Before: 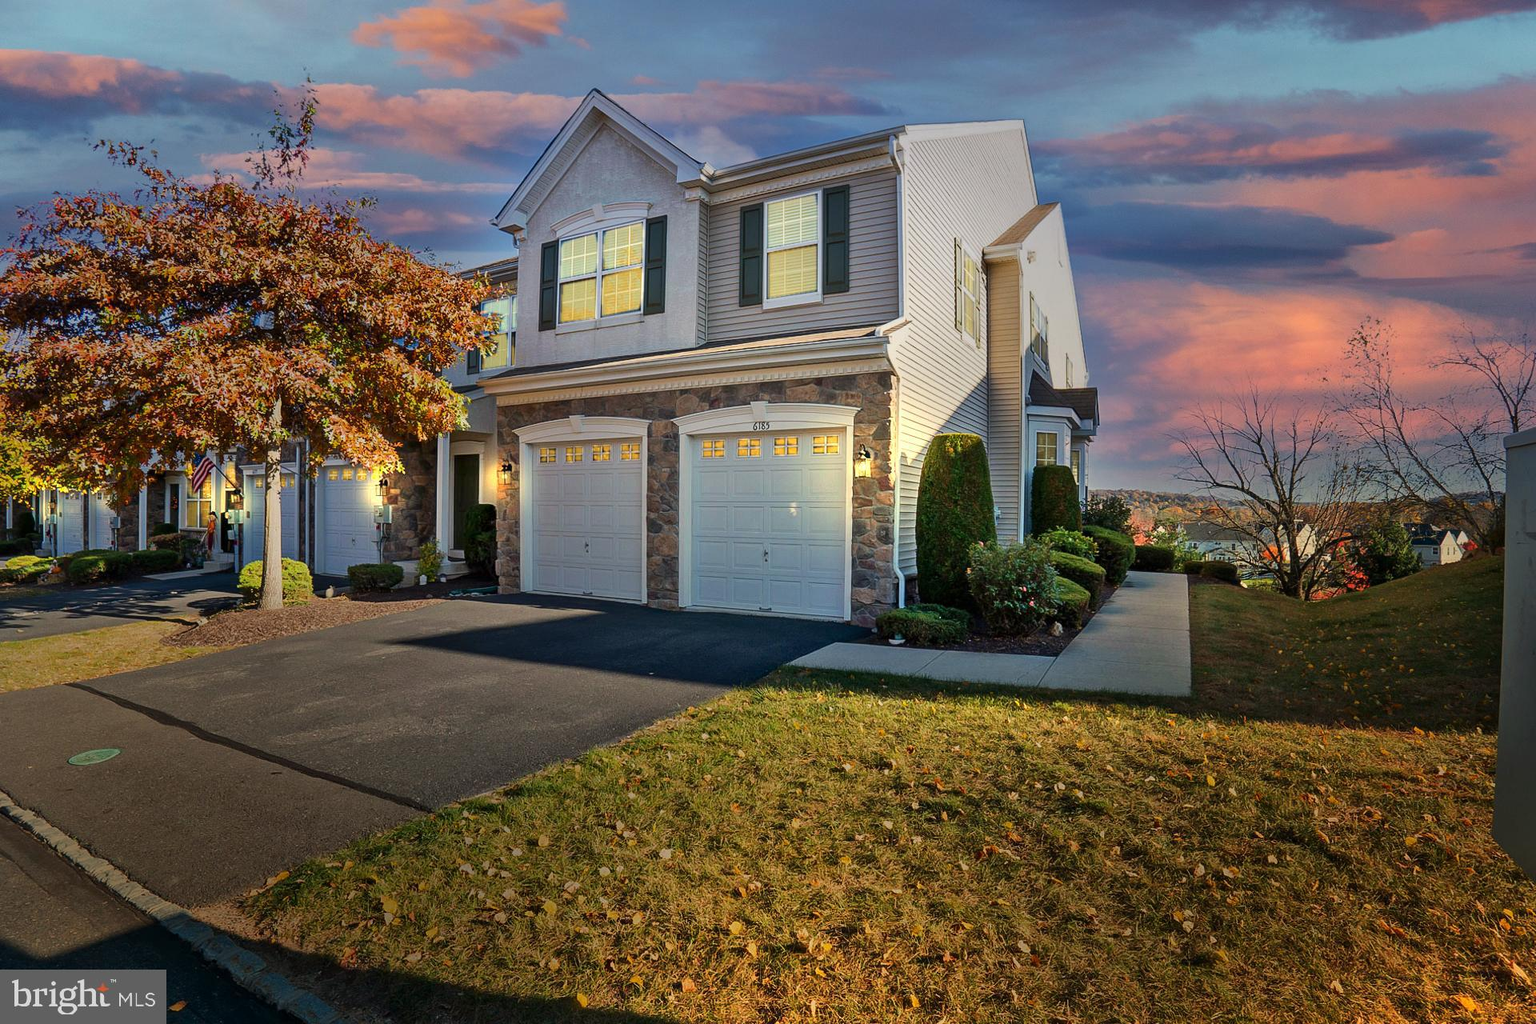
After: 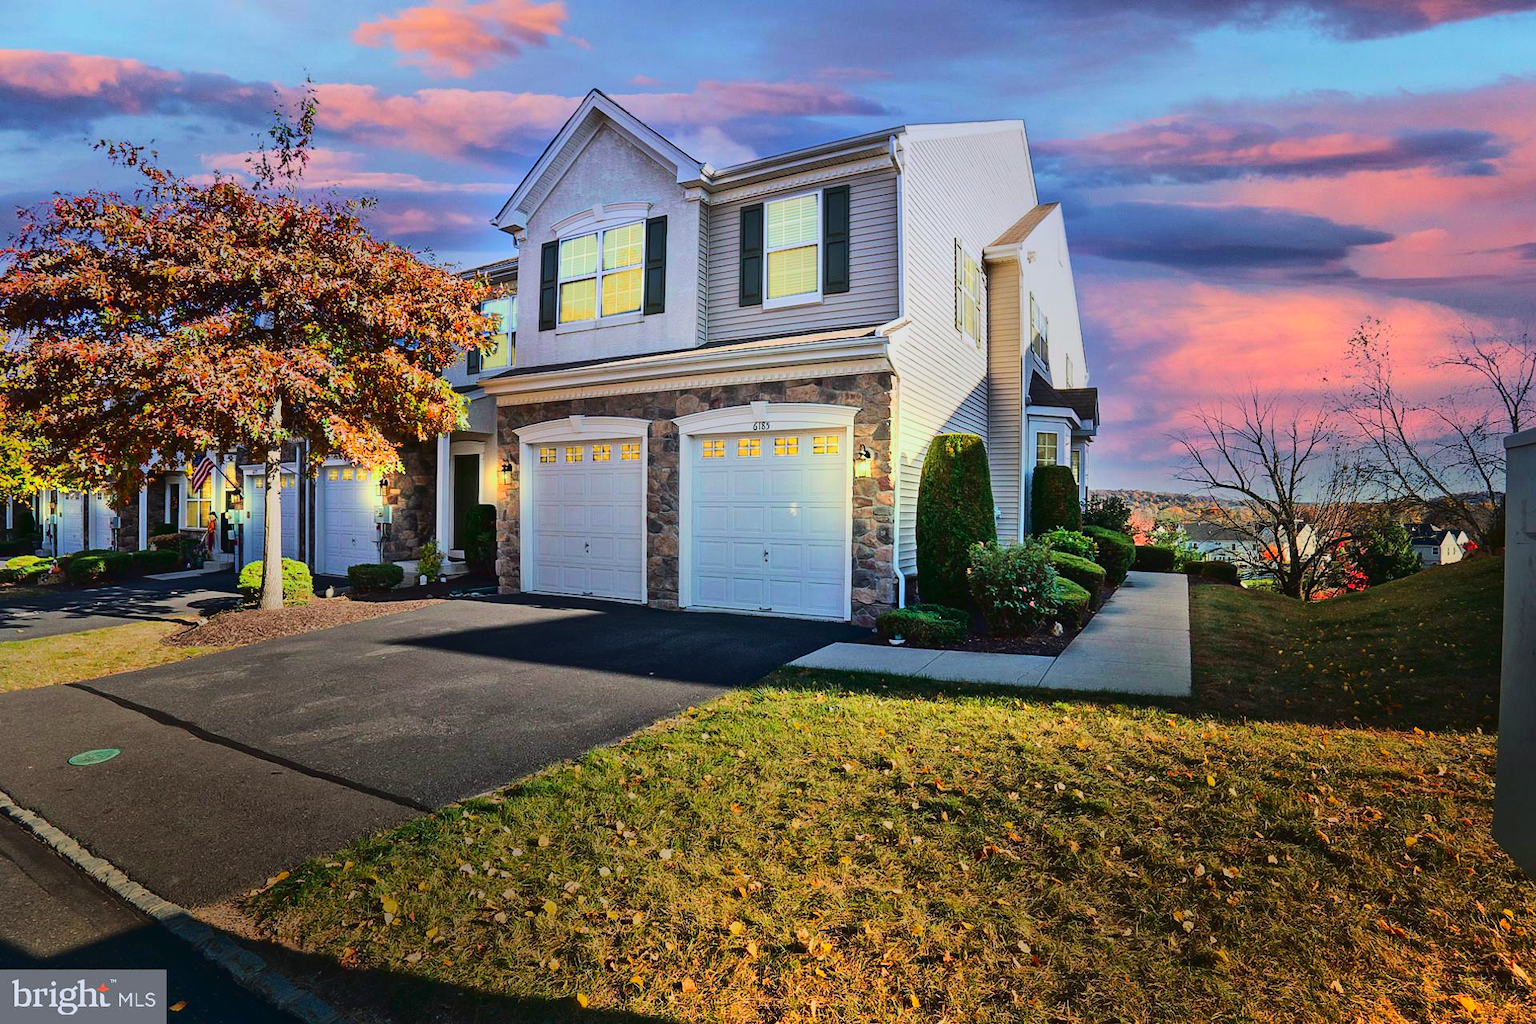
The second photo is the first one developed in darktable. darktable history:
tone curve: curves: ch0 [(0, 0.03) (0.113, 0.087) (0.207, 0.184) (0.515, 0.612) (0.712, 0.793) (1, 0.946)]; ch1 [(0, 0) (0.172, 0.123) (0.317, 0.279) (0.407, 0.401) (0.476, 0.482) (0.505, 0.499) (0.534, 0.534) (0.632, 0.645) (0.726, 0.745) (1, 1)]; ch2 [(0, 0) (0.411, 0.424) (0.505, 0.505) (0.521, 0.524) (0.541, 0.569) (0.65, 0.699) (1, 1)], color space Lab, linked channels, preserve colors none
exposure: compensate highlight preservation false
color calibration: output R [0.948, 0.091, -0.04, 0], output G [-0.3, 1.384, -0.085, 0], output B [-0.108, 0.061, 1.08, 0], illuminant as shot in camera, x 0.358, y 0.373, temperature 4628.91 K
